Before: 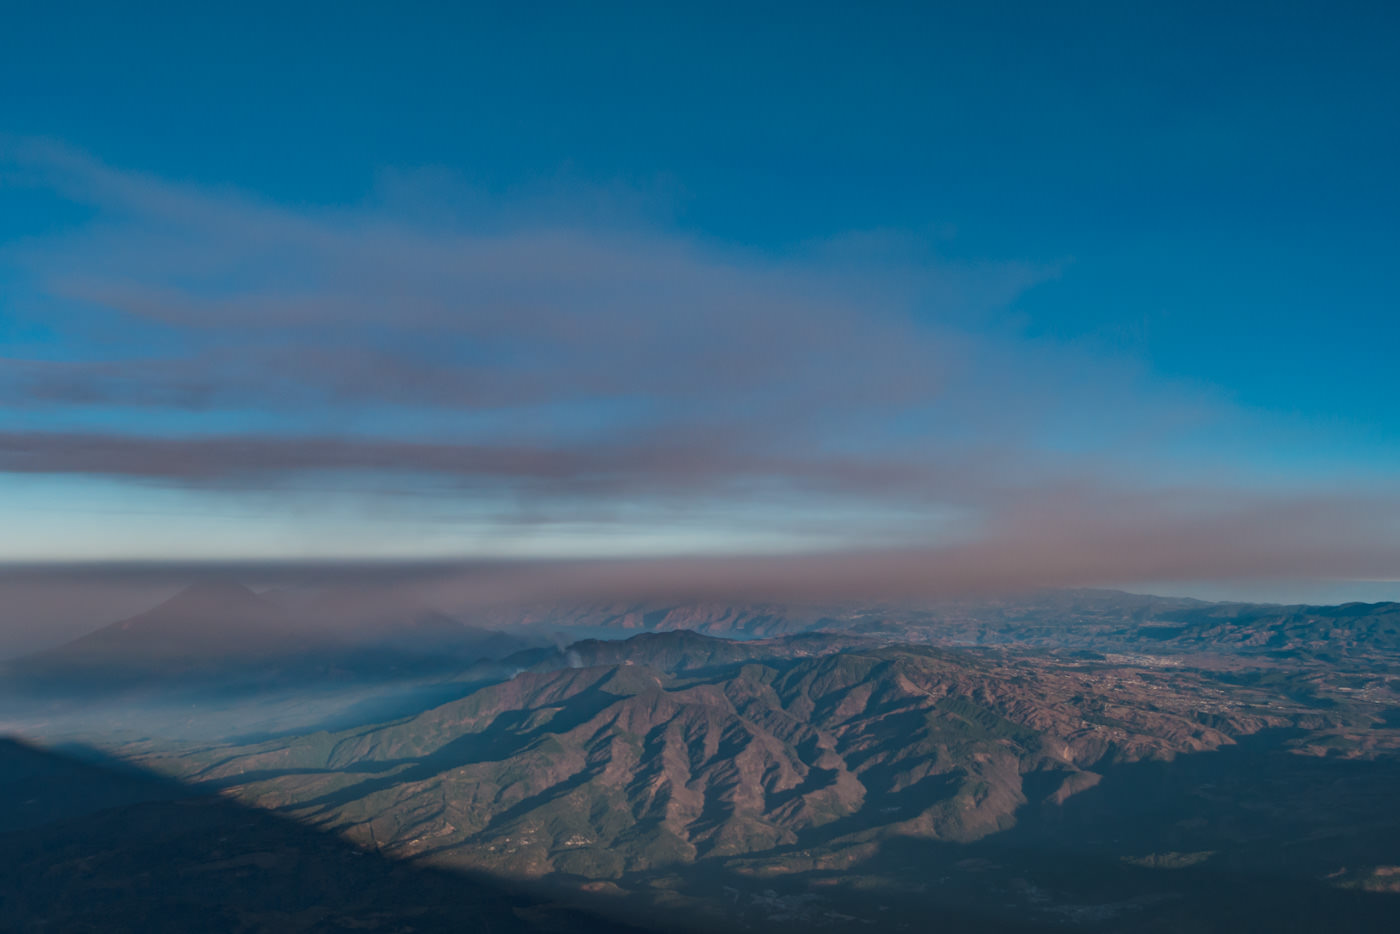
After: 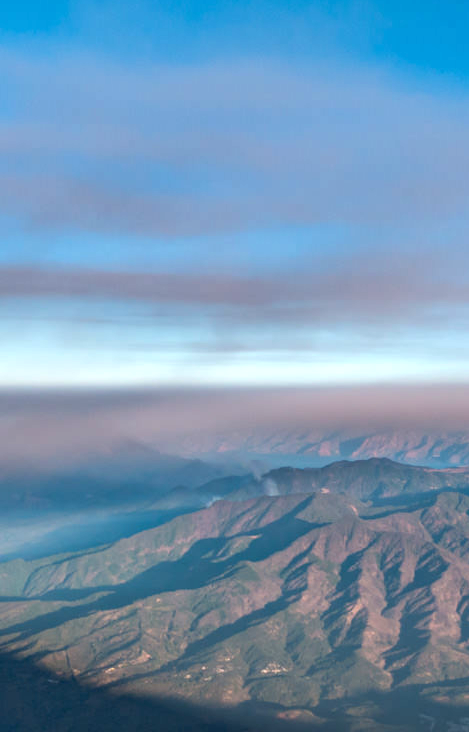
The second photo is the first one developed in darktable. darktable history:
exposure: exposure 1.223 EV, compensate highlight preservation false
crop and rotate: left 21.77%, top 18.528%, right 44.676%, bottom 2.997%
